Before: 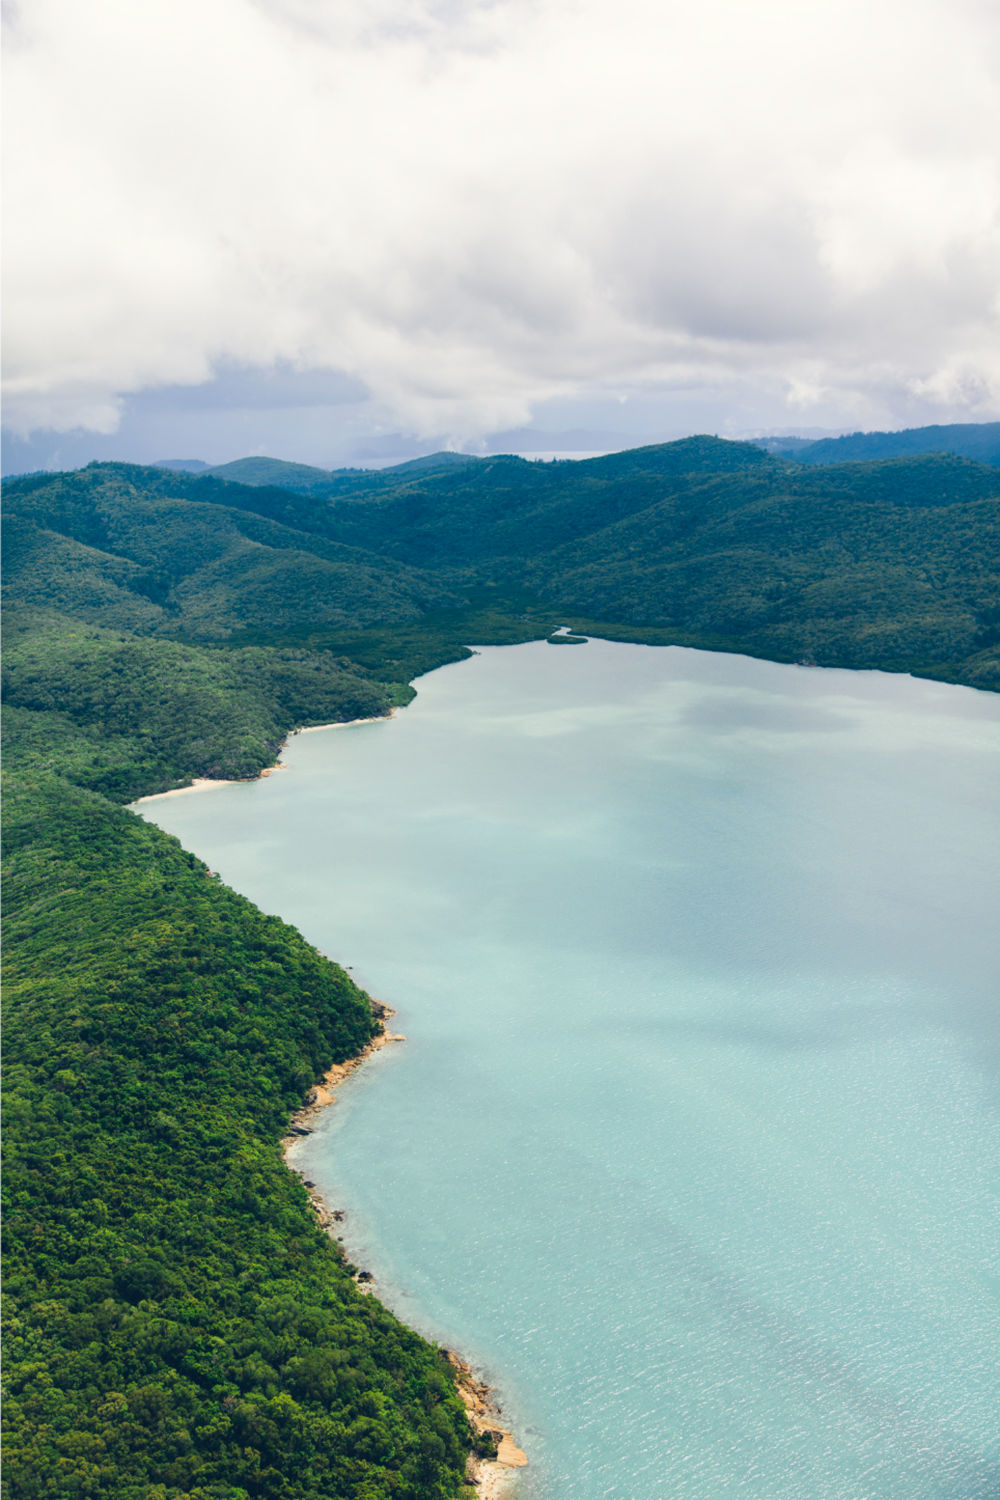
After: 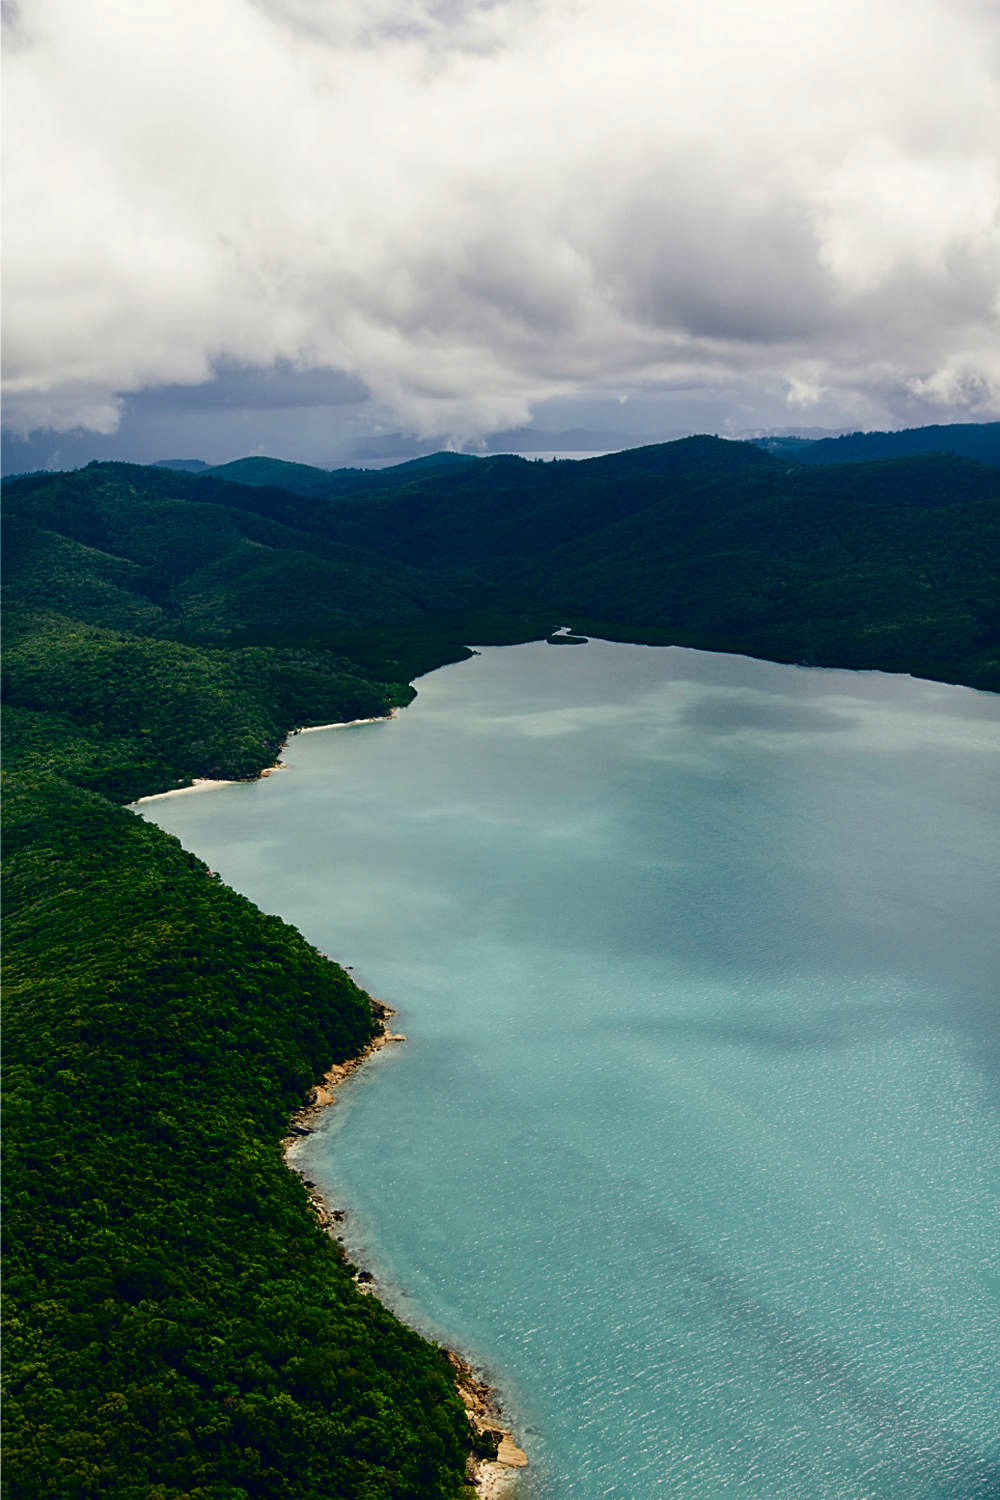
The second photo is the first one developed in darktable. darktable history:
sharpen: amount 0.486
contrast brightness saturation: brightness -0.52
velvia: on, module defaults
